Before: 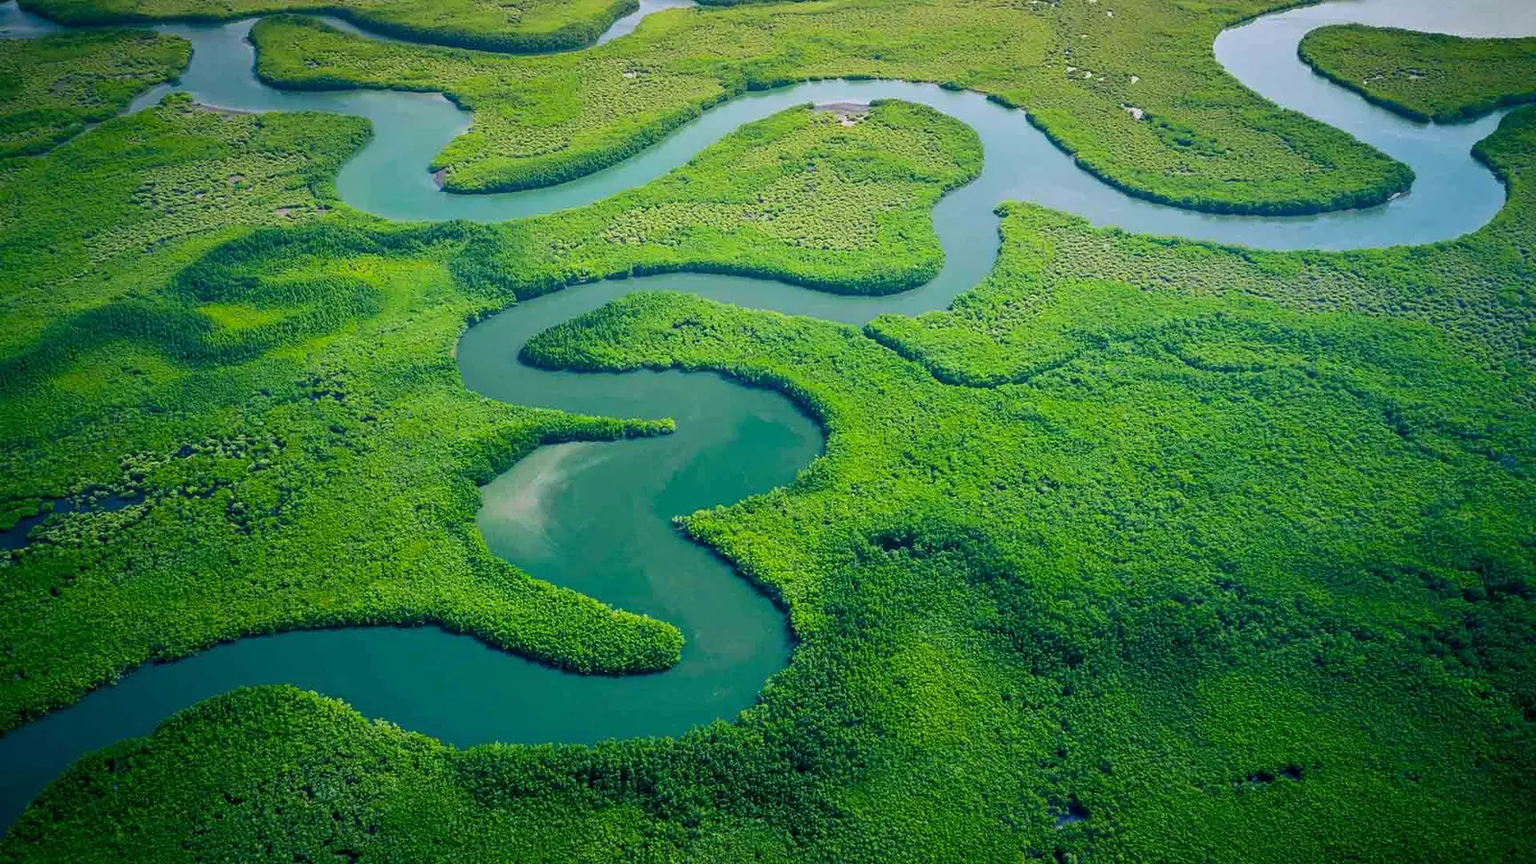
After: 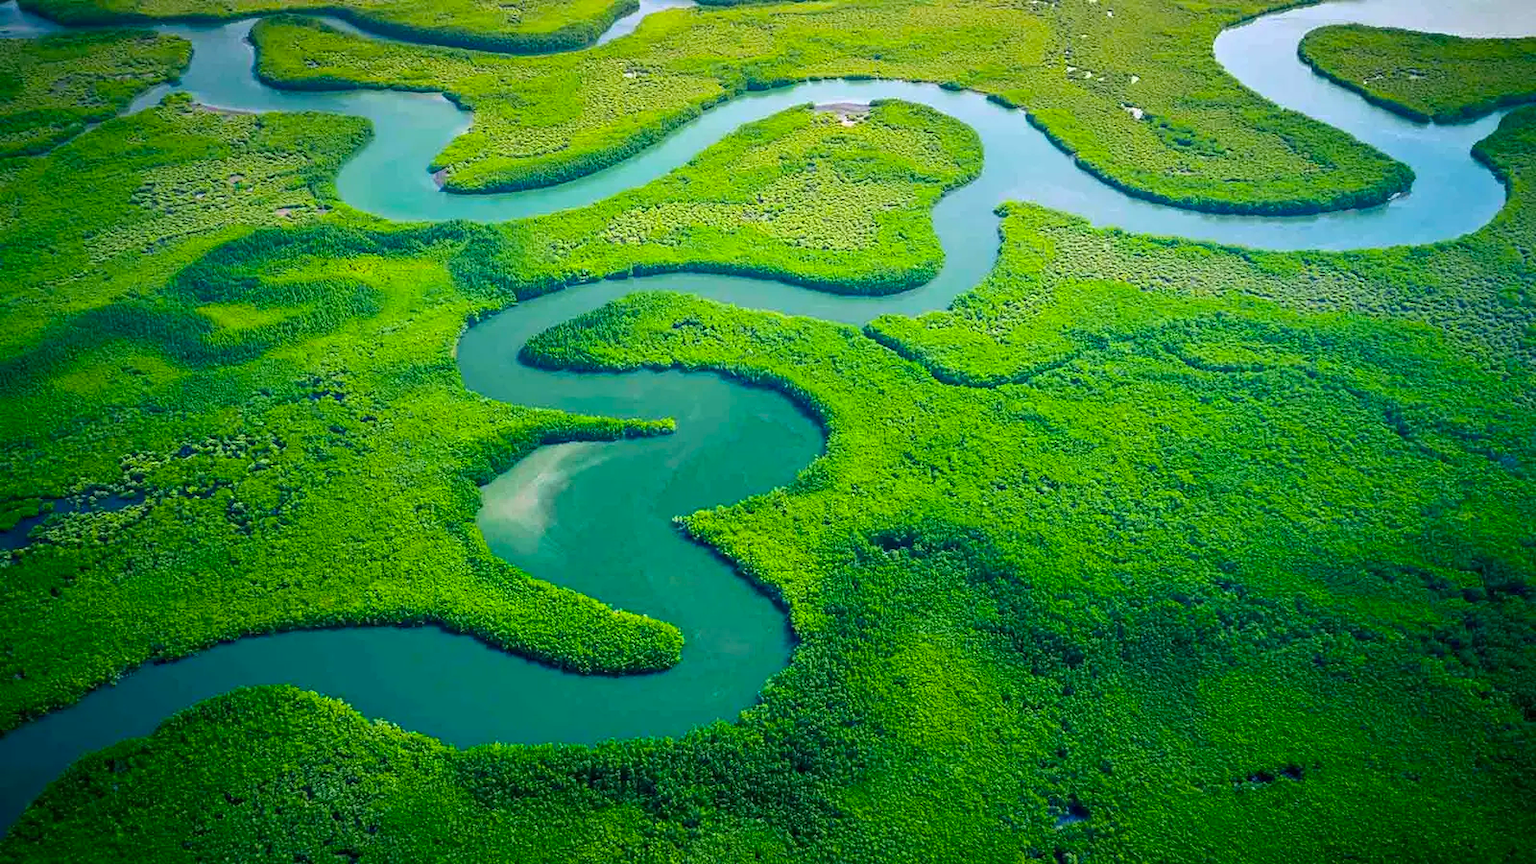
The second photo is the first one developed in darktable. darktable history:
color balance rgb: perceptual saturation grading › global saturation 24.873%, perceptual brilliance grading › global brilliance 11.016%, global vibrance 9.758%
